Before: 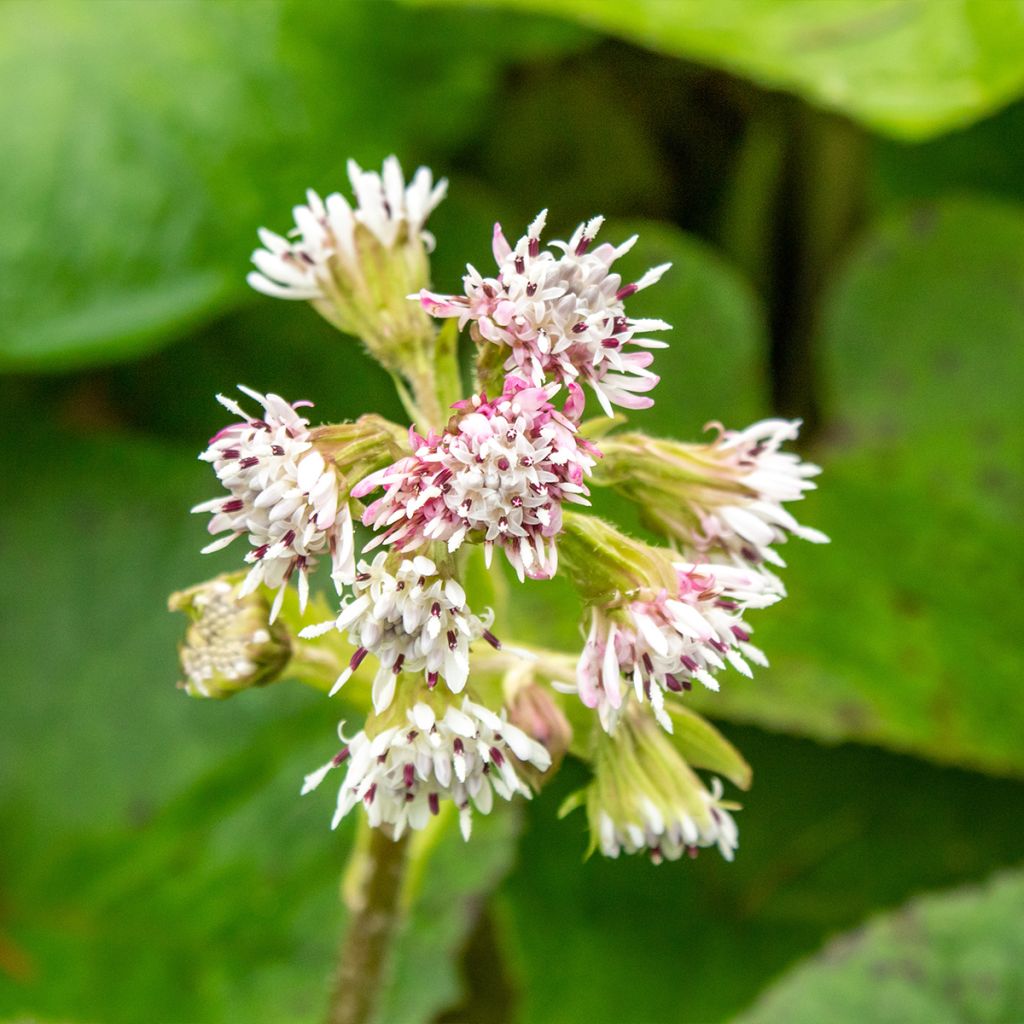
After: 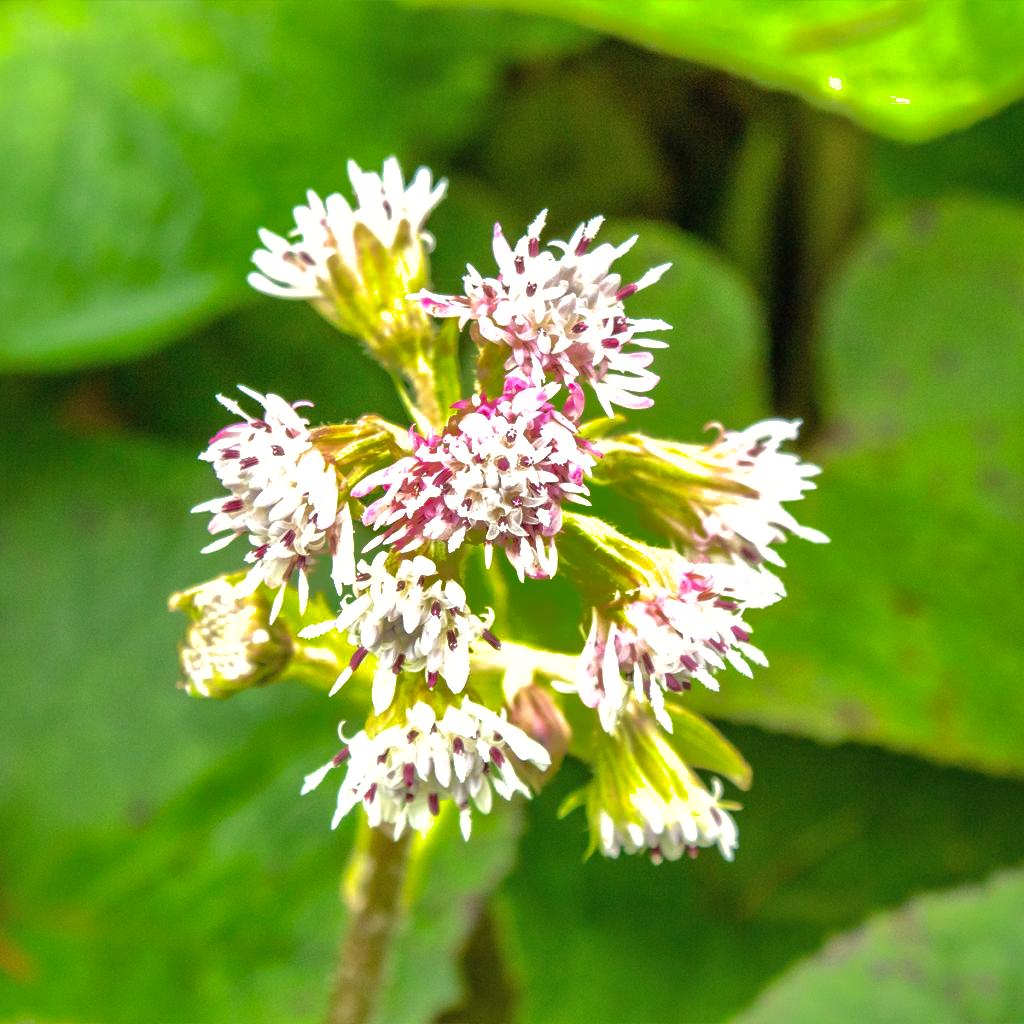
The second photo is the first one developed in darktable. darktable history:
exposure: black level correction 0, exposure 0.695 EV, compensate highlight preservation false
shadows and highlights: shadows 25.3, highlights -70.47
